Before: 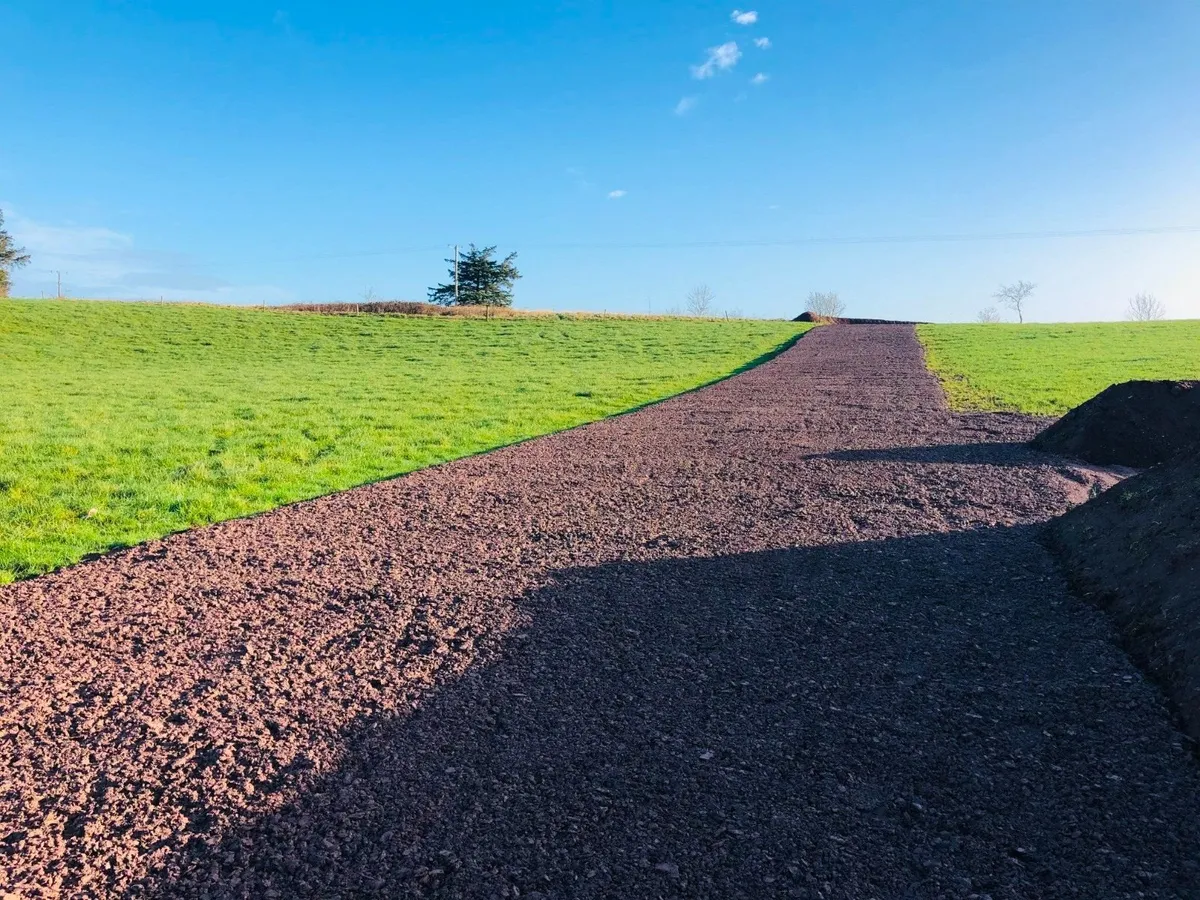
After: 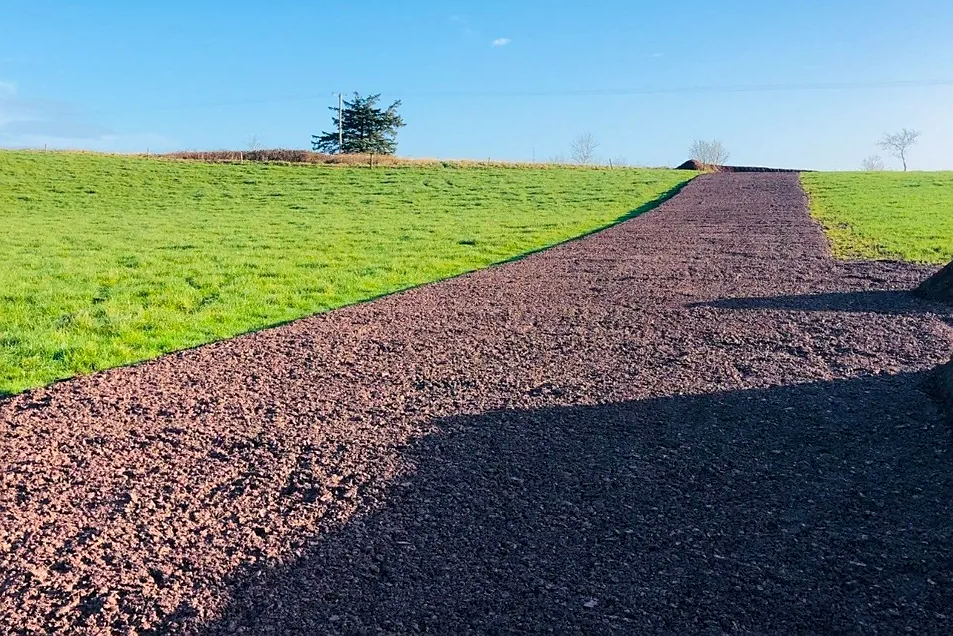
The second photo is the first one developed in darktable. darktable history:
exposure: black level correction 0.001, compensate highlight preservation false
crop: left 9.712%, top 16.928%, right 10.845%, bottom 12.332%
sharpen: radius 1.559, amount 0.373, threshold 1.271
